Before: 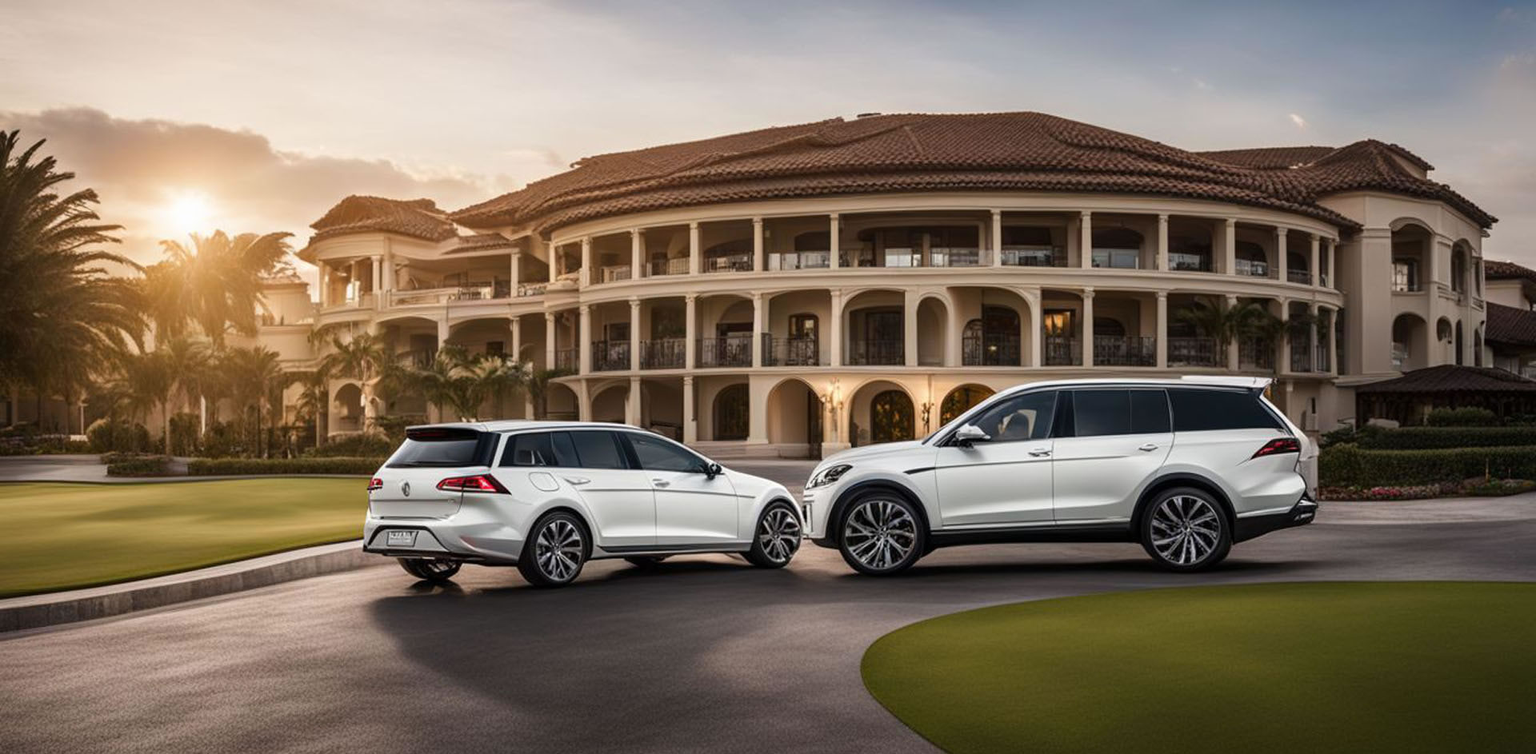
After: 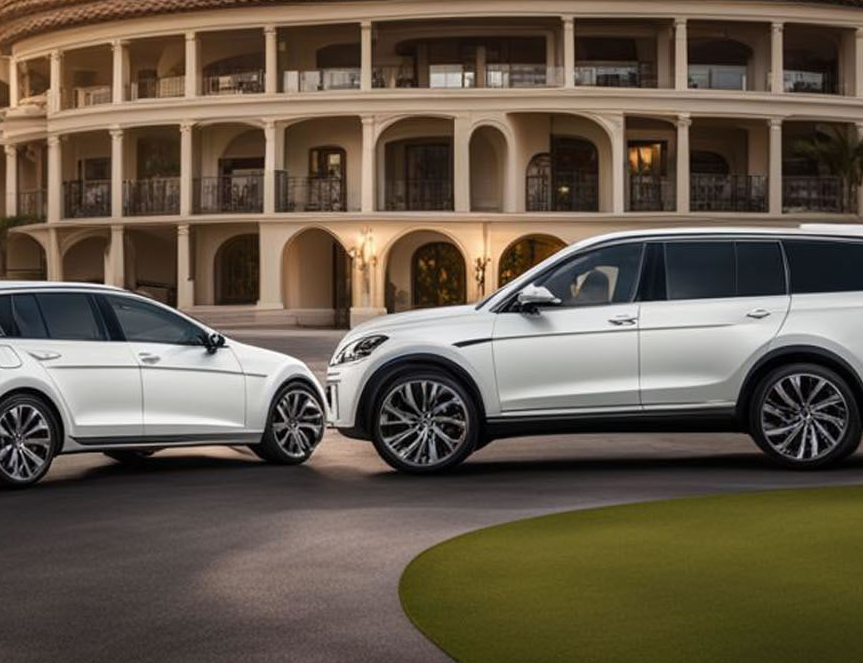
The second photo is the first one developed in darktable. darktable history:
crop: left 35.269%, top 26.161%, right 19.763%, bottom 3.449%
